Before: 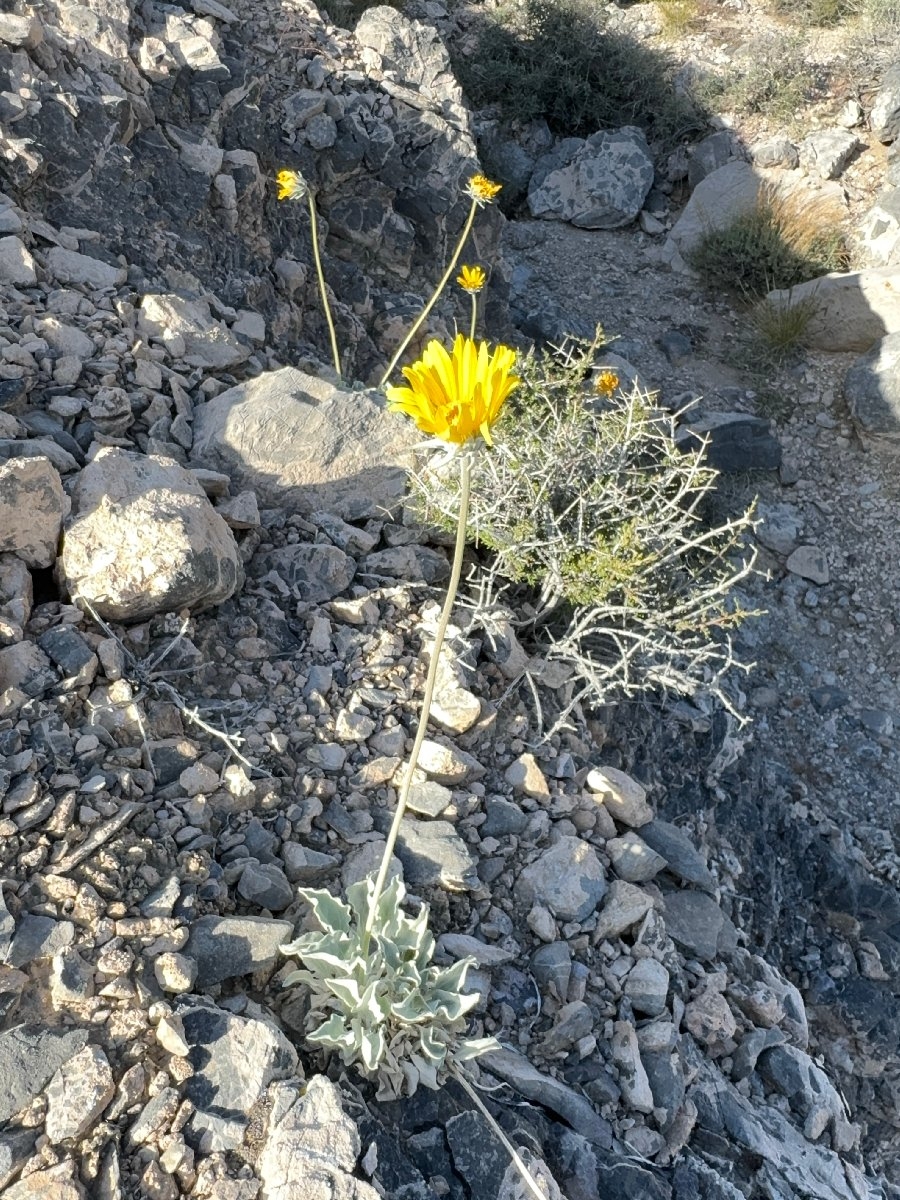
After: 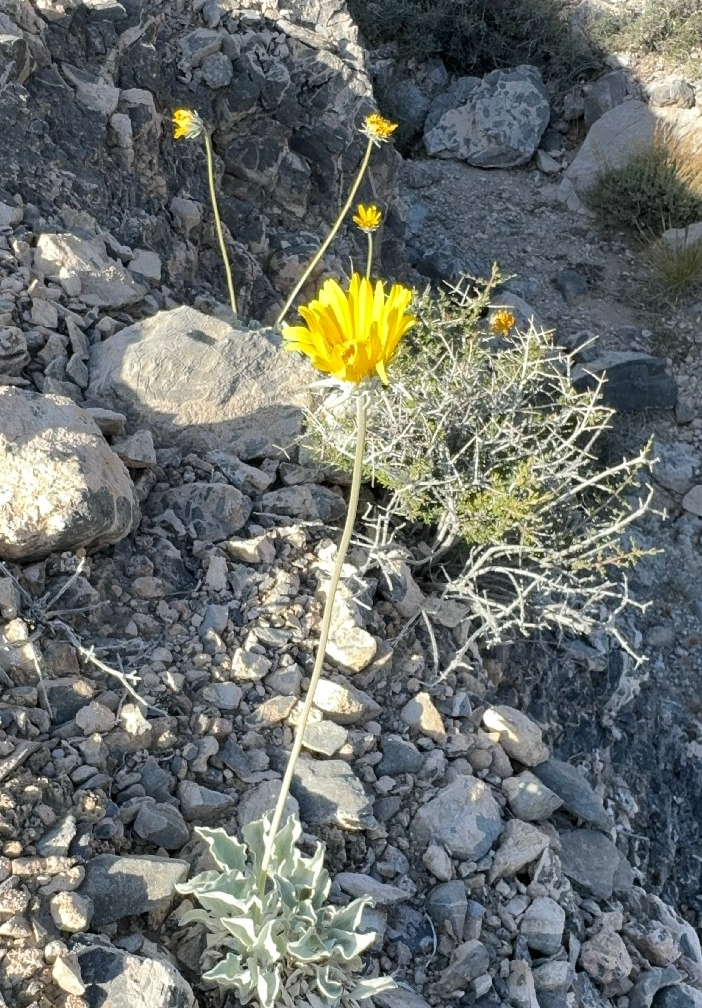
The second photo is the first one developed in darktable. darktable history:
crop: left 11.642%, top 5.146%, right 9.59%, bottom 10.294%
shadows and highlights: shadows 31.64, highlights -32.14, soften with gaussian
